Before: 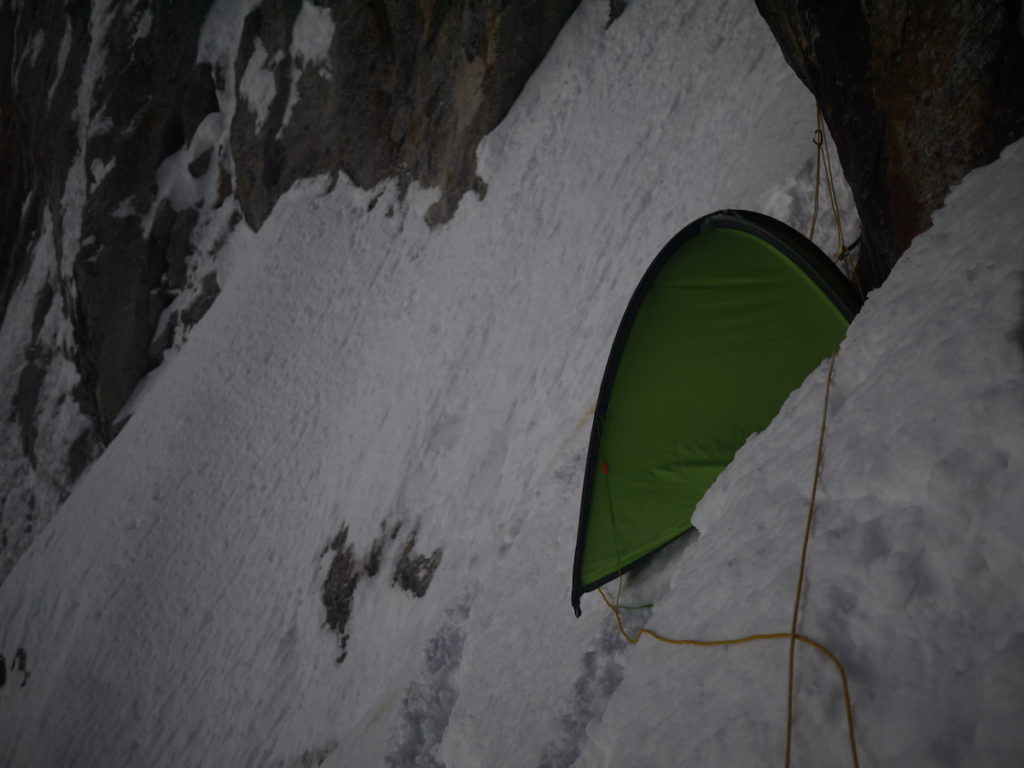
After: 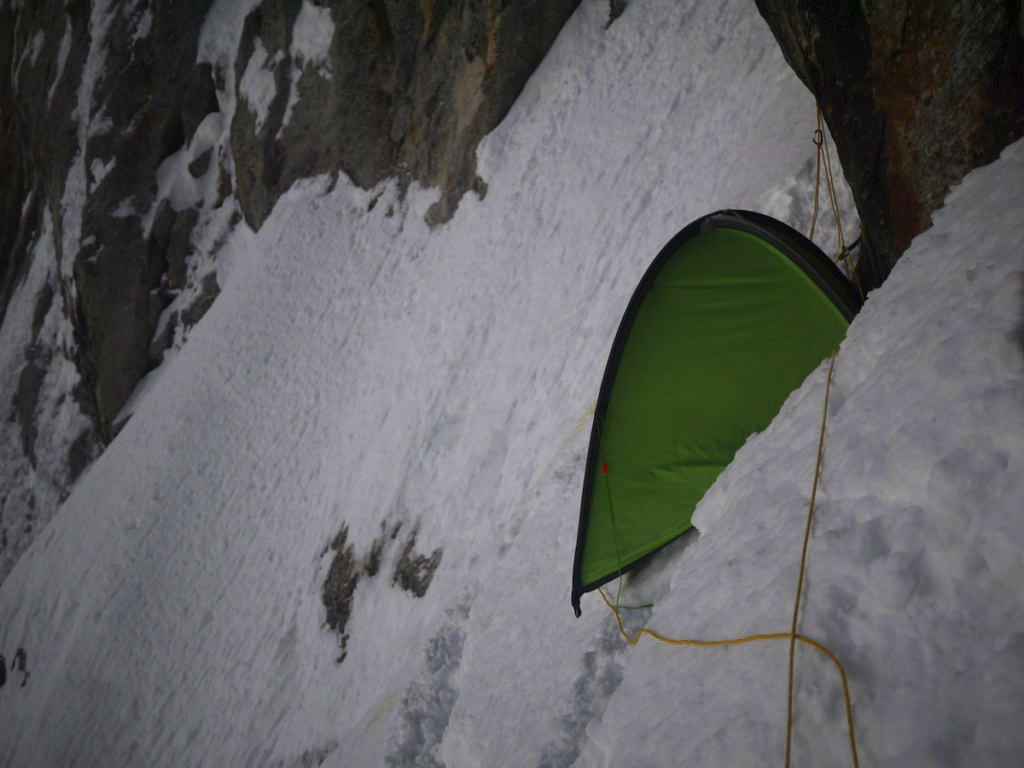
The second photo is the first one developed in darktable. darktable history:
color zones: curves: ch0 [(0.004, 0.305) (0.261, 0.623) (0.389, 0.399) (0.708, 0.571) (0.947, 0.34)]; ch1 [(0.025, 0.645) (0.229, 0.584) (0.326, 0.551) (0.484, 0.262) (0.757, 0.643)]
exposure: exposure 0.178 EV, compensate exposure bias true, compensate highlight preservation false
